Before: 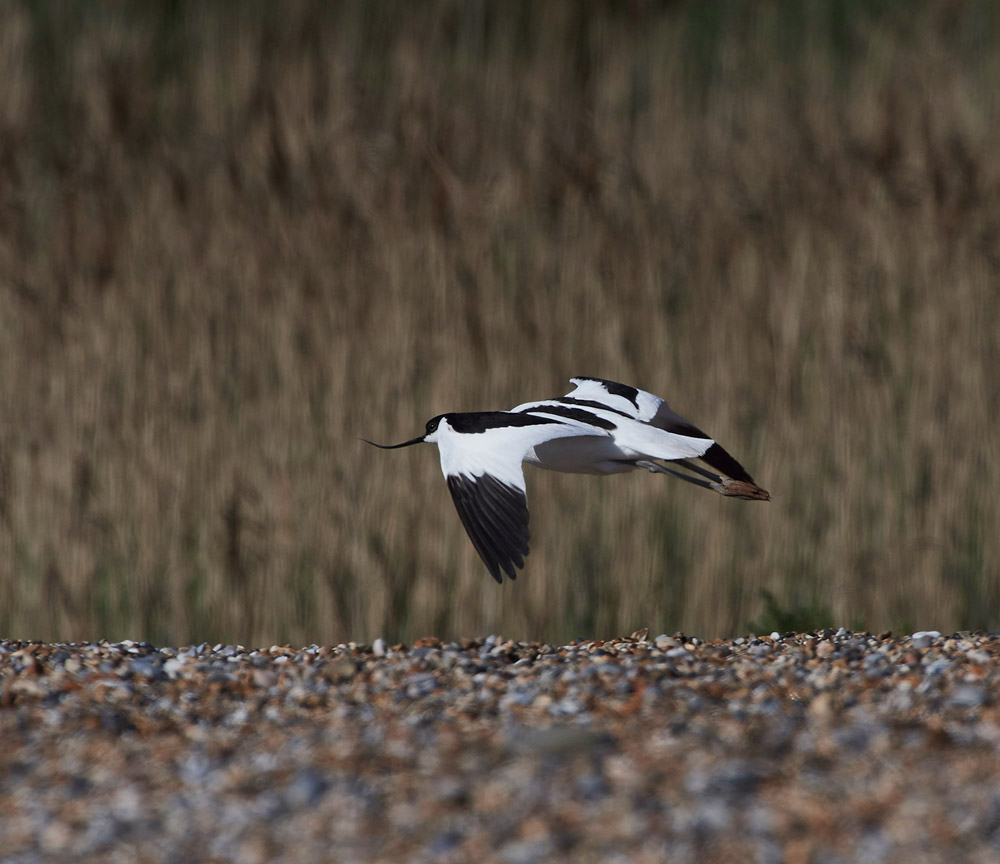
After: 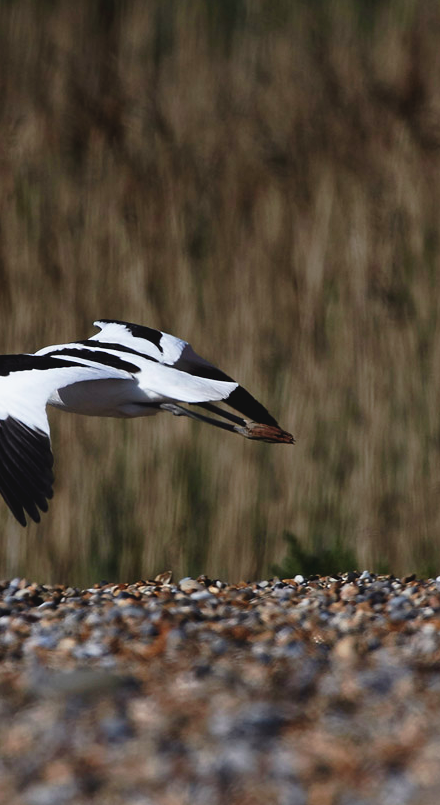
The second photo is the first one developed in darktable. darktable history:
tone curve: curves: ch0 [(0, 0) (0.003, 0.047) (0.011, 0.047) (0.025, 0.047) (0.044, 0.049) (0.069, 0.051) (0.1, 0.062) (0.136, 0.086) (0.177, 0.125) (0.224, 0.178) (0.277, 0.246) (0.335, 0.324) (0.399, 0.407) (0.468, 0.48) (0.543, 0.57) (0.623, 0.675) (0.709, 0.772) (0.801, 0.876) (0.898, 0.963) (1, 1)], preserve colors none
crop: left 47.628%, top 6.643%, right 7.874%
